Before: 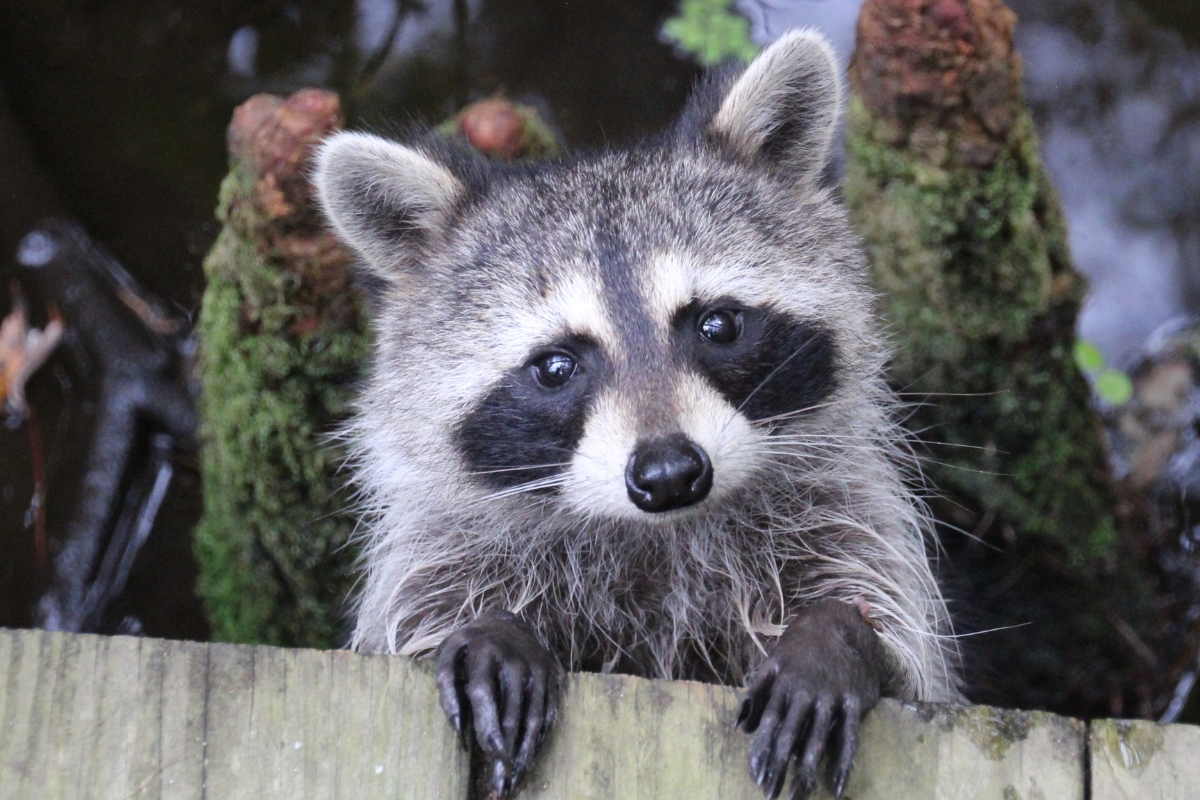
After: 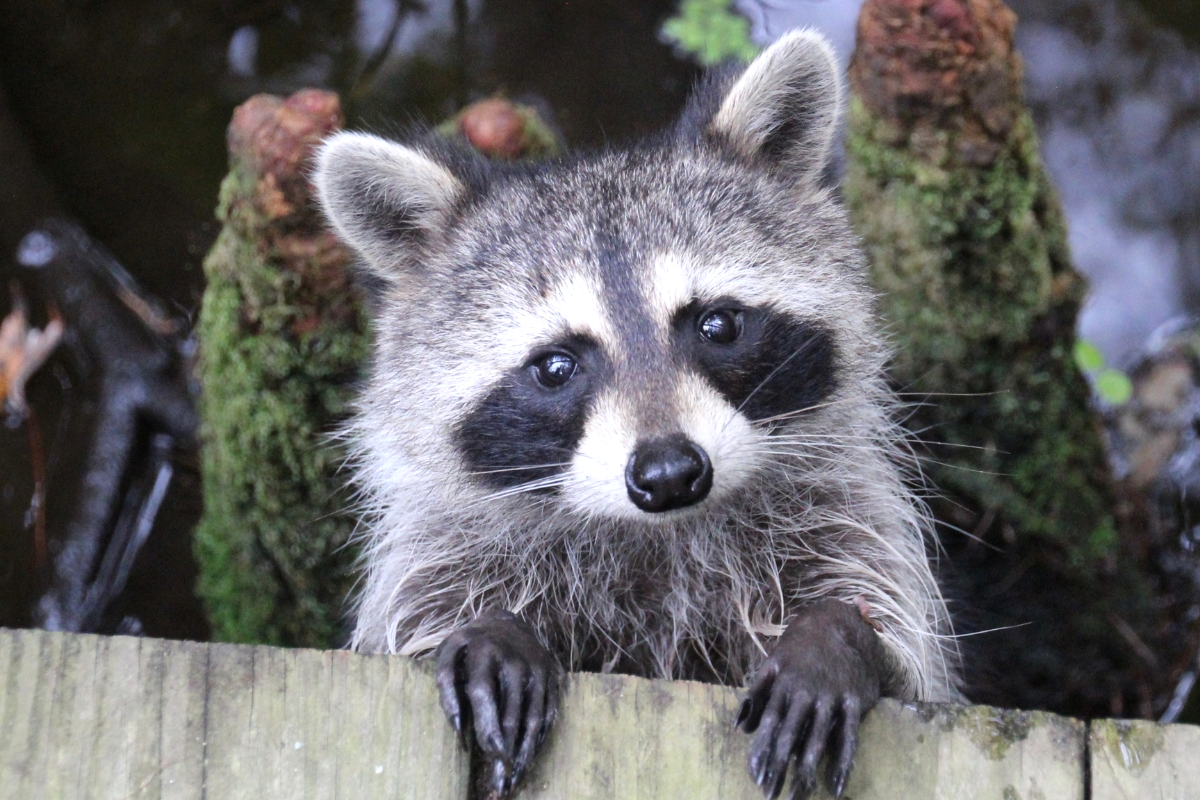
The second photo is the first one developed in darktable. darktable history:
exposure: black level correction 0.001, exposure 0.191 EV, compensate highlight preservation false
